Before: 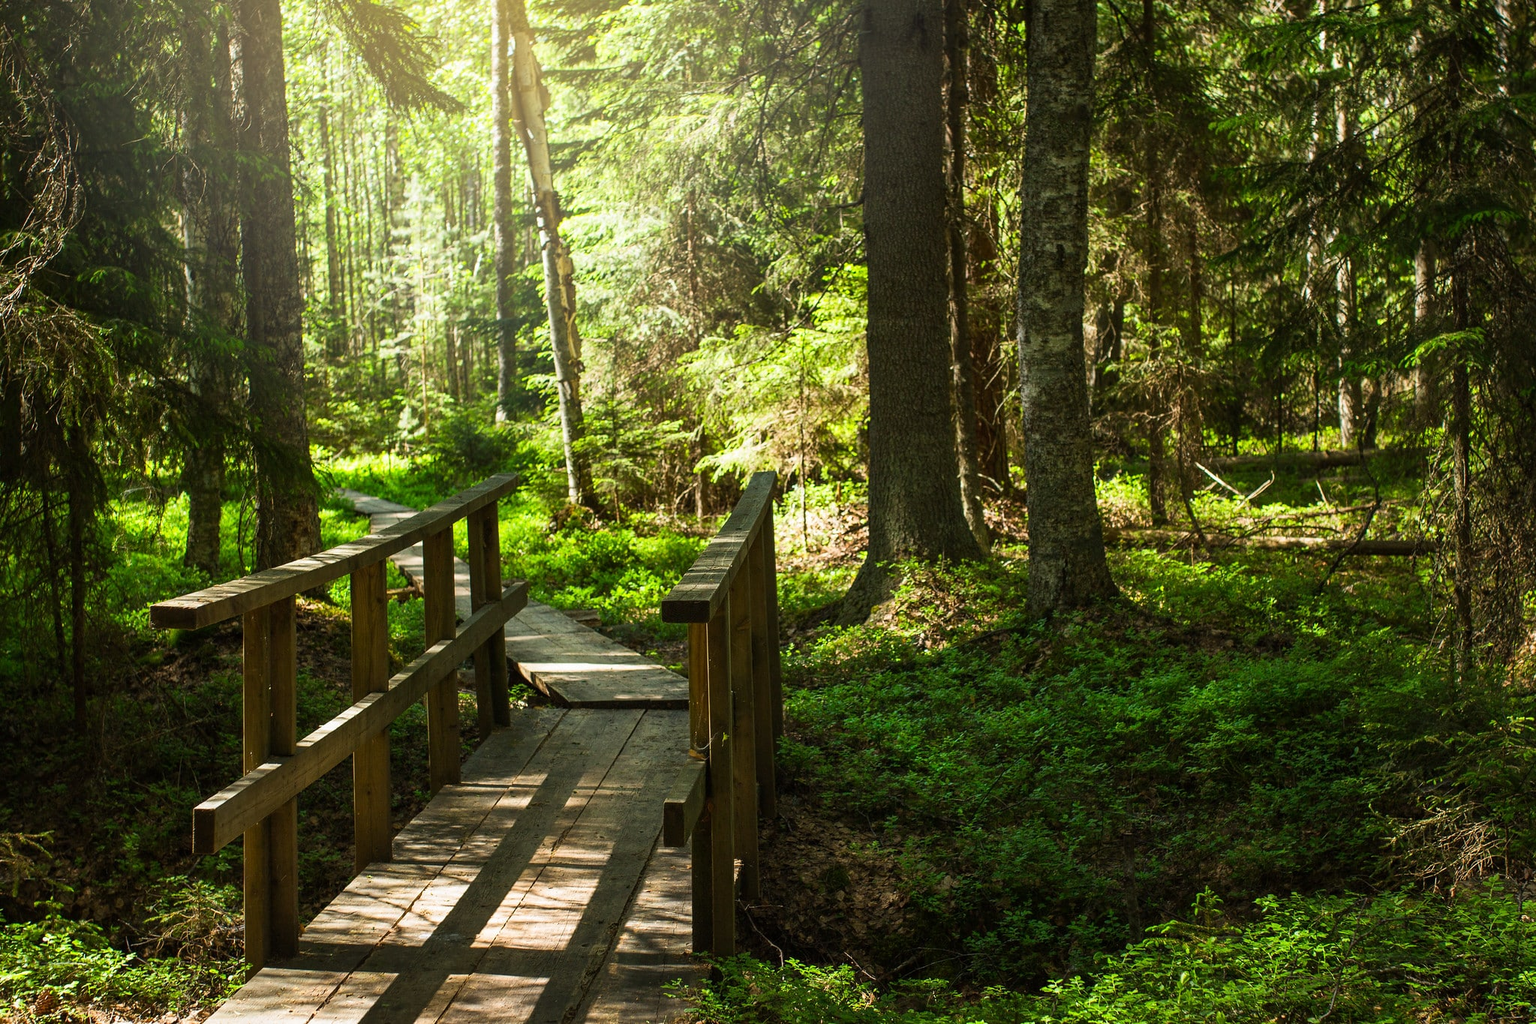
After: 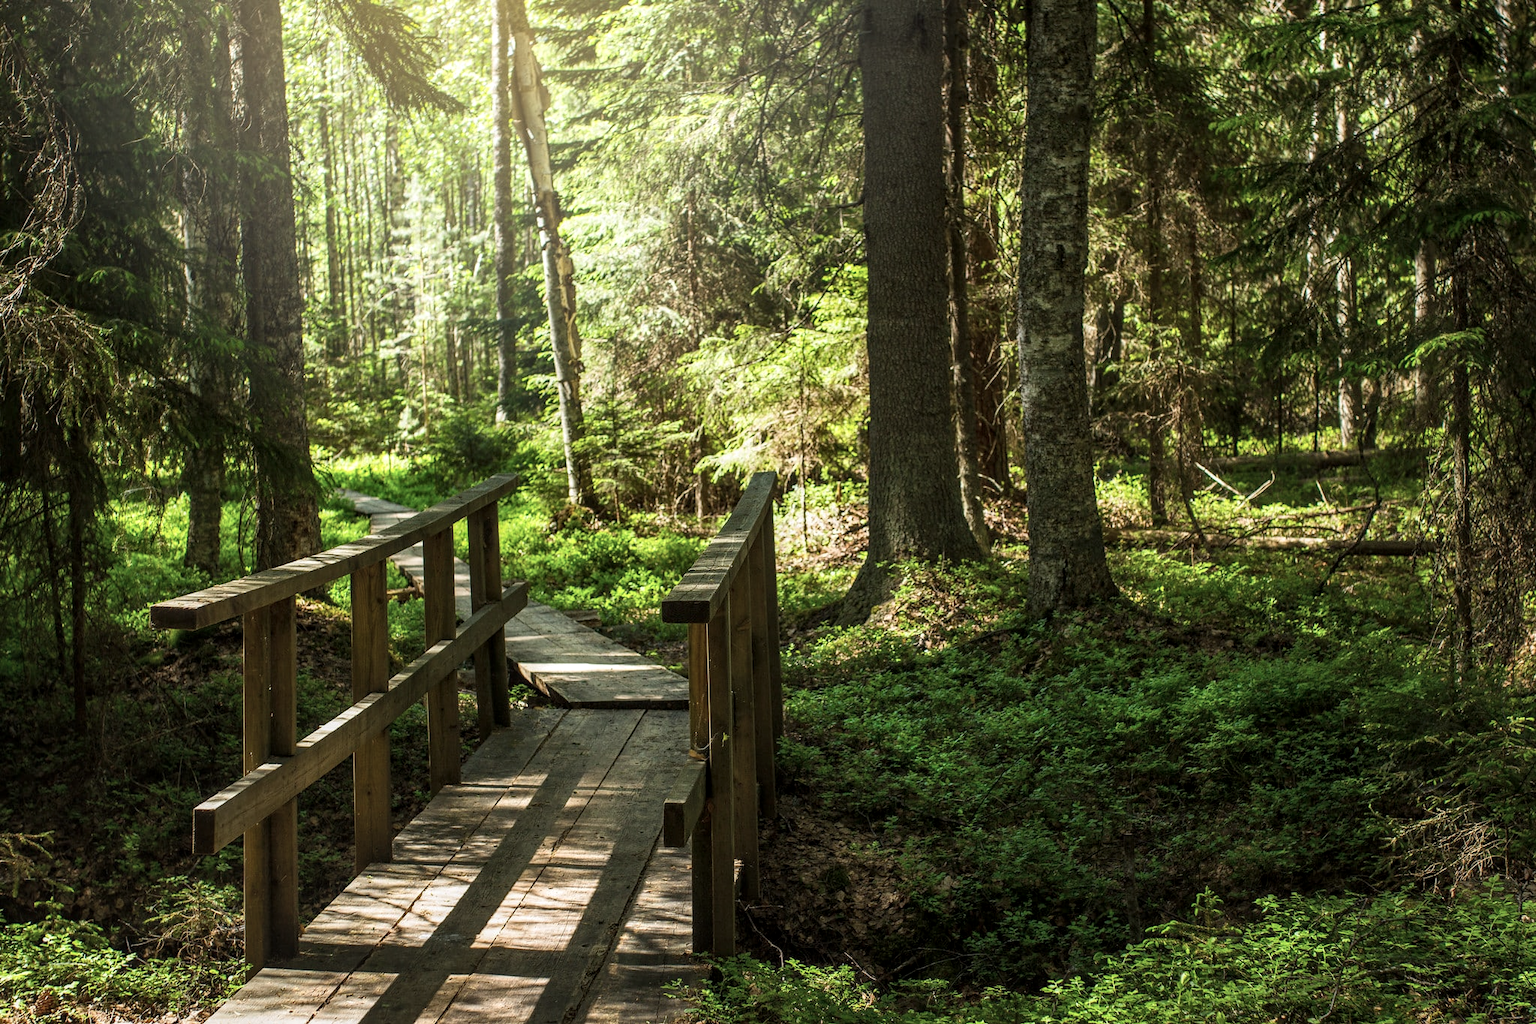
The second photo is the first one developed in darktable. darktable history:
color correction: saturation 0.8
local contrast: on, module defaults
